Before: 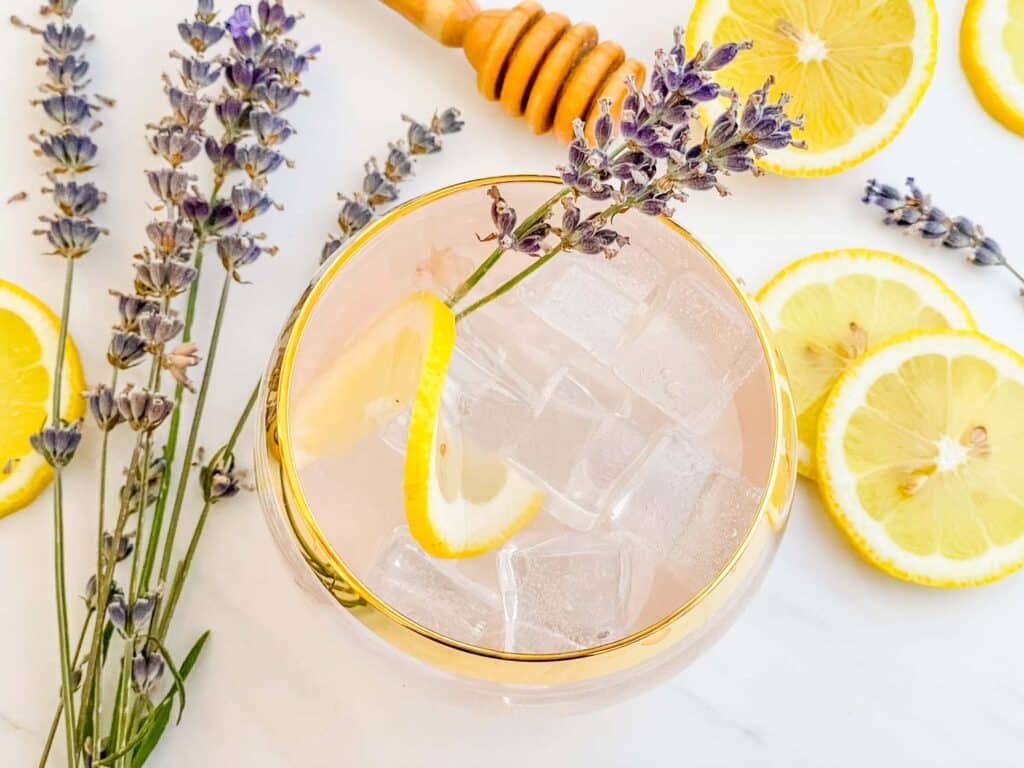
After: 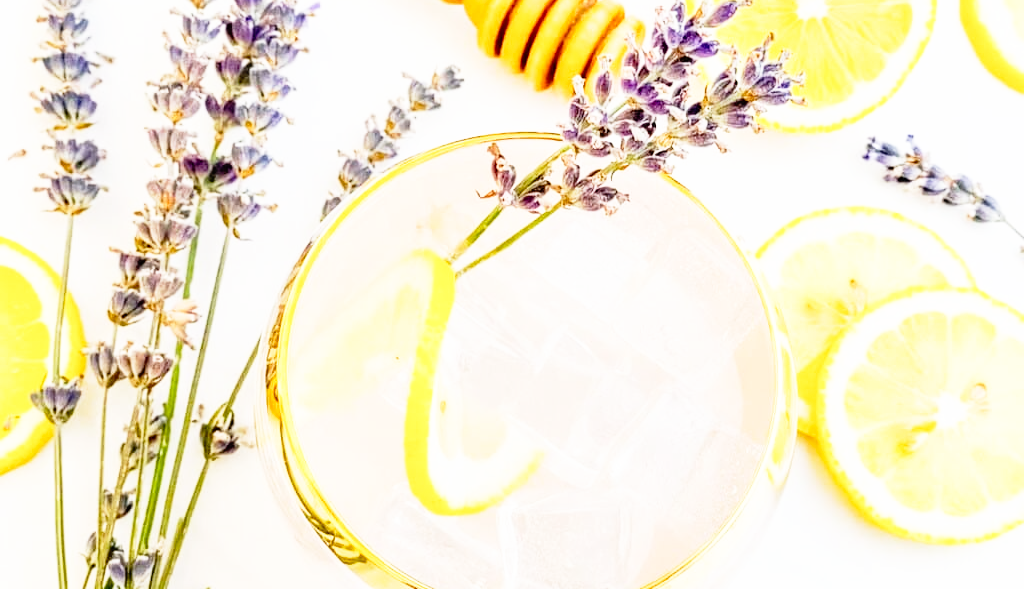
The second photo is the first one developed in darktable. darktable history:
base curve: curves: ch0 [(0, 0) (0.012, 0.01) (0.073, 0.168) (0.31, 0.711) (0.645, 0.957) (1, 1)], preserve colors none
crop: top 5.667%, bottom 17.637%
